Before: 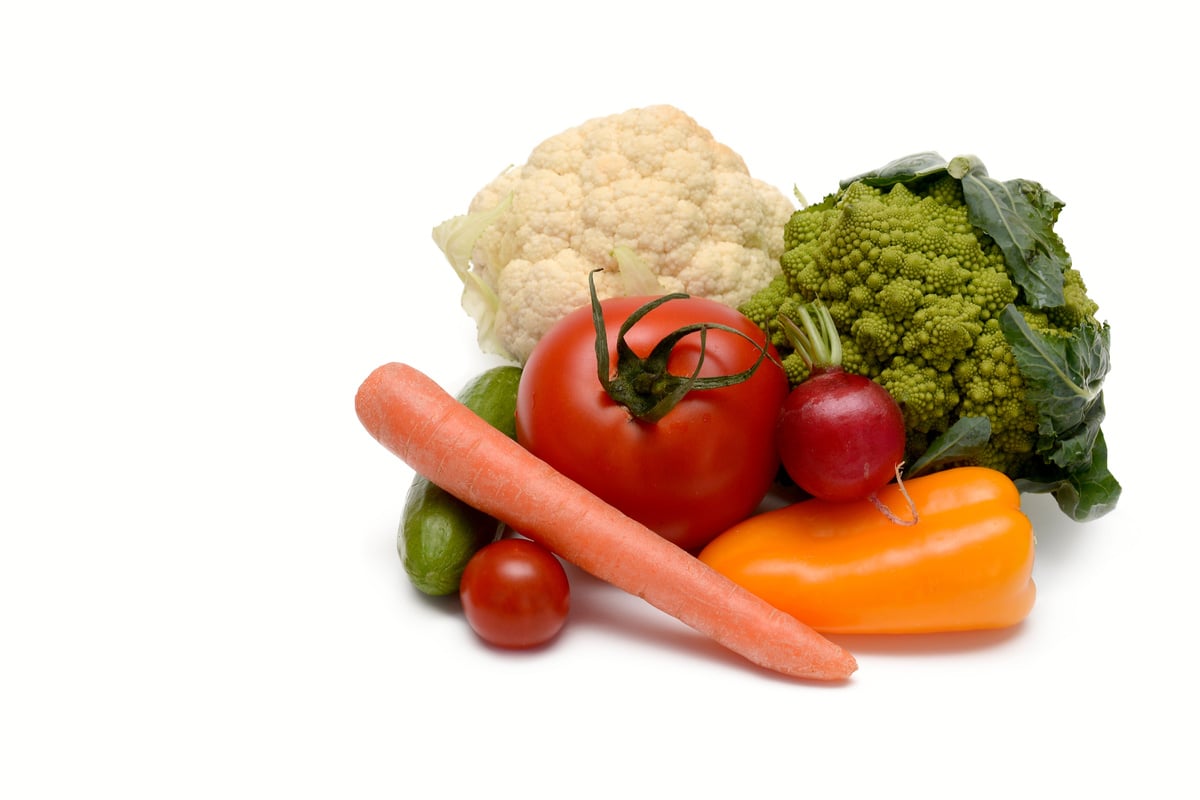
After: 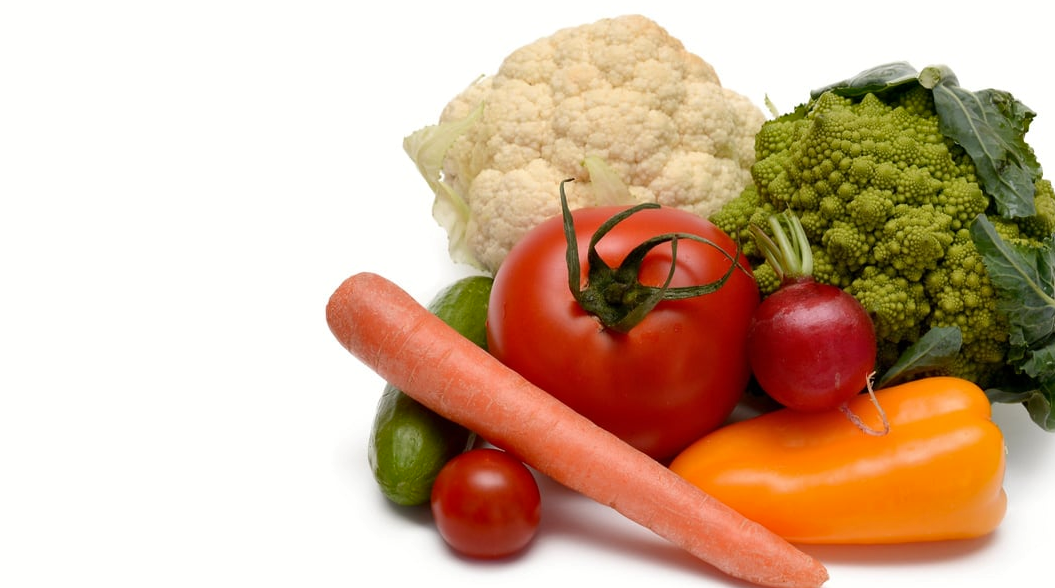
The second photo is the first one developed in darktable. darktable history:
crop and rotate: left 2.425%, top 11.305%, right 9.6%, bottom 15.08%
shadows and highlights: shadows 35, highlights -35, soften with gaussian
